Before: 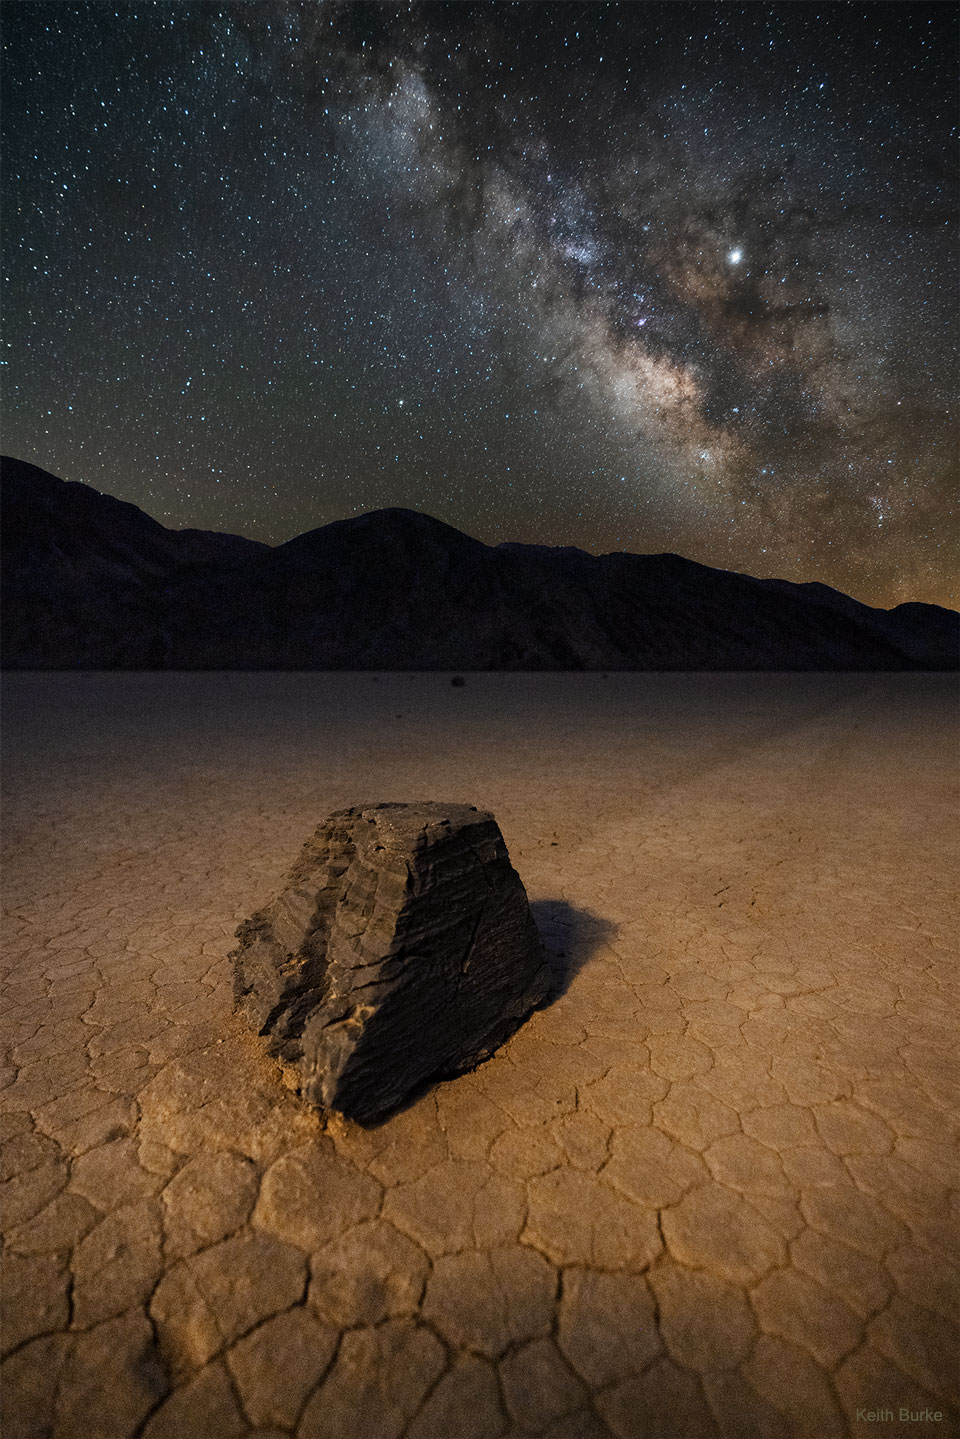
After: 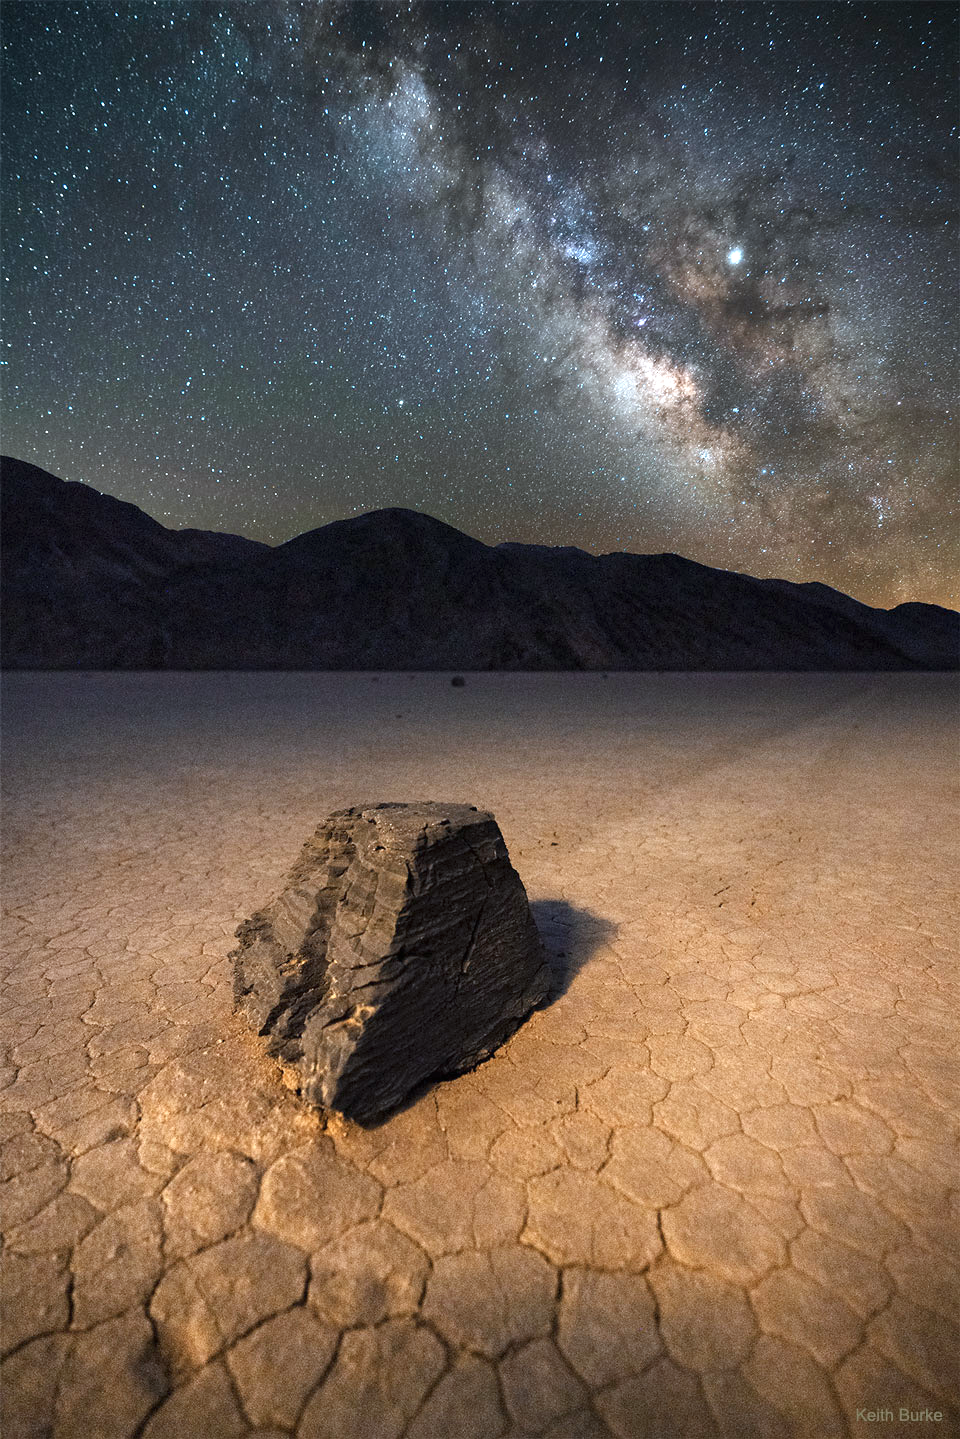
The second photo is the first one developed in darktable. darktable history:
color correction: highlights a* -4.18, highlights b* -10.81
exposure: black level correction 0, exposure 1.173 EV, compensate exposure bias true, compensate highlight preservation false
